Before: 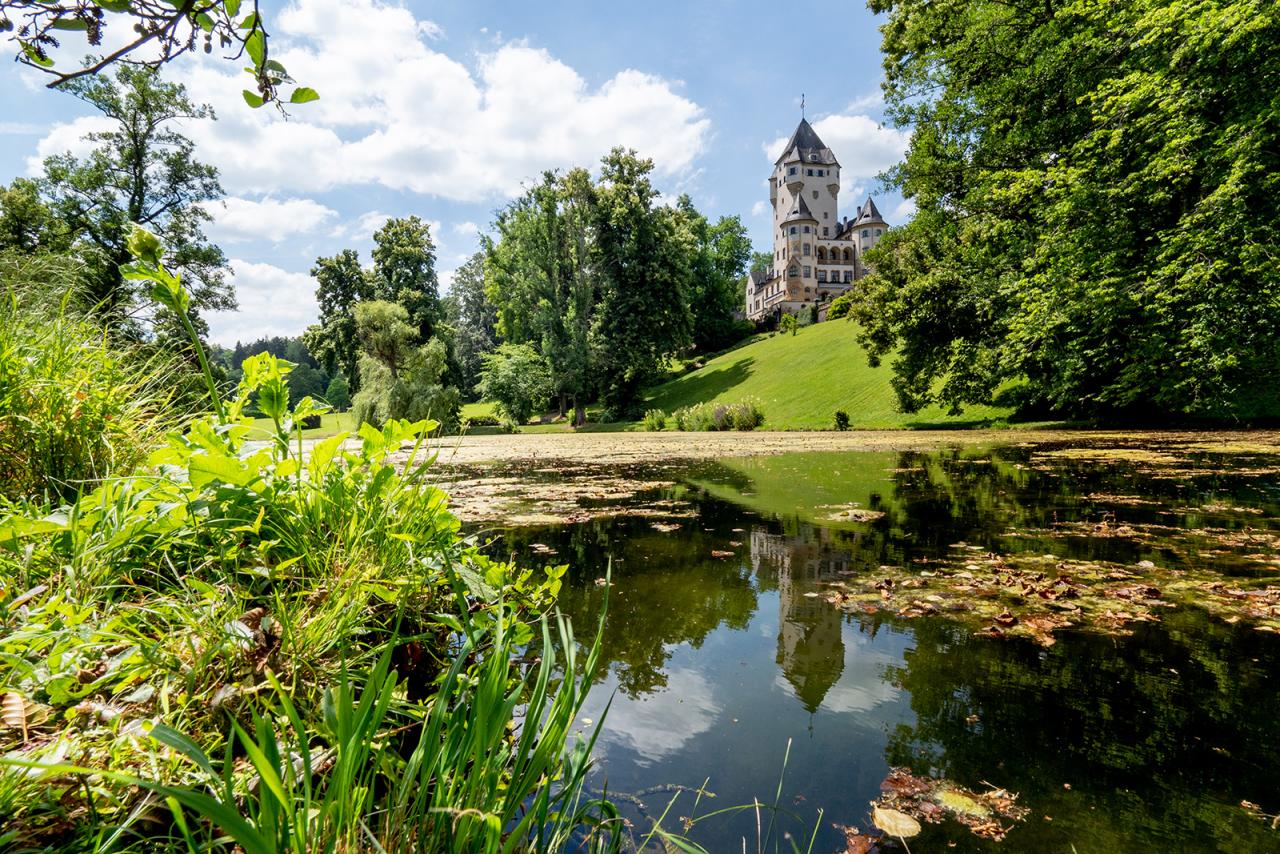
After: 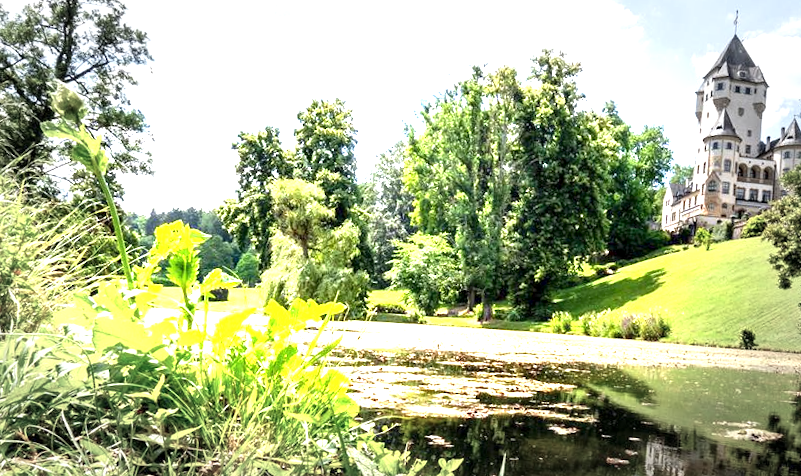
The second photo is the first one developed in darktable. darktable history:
exposure: black level correction 0, exposure 1.676 EV, compensate exposure bias true, compensate highlight preservation false
local contrast: highlights 106%, shadows 99%, detail 120%, midtone range 0.2
color correction: highlights a* 0.048, highlights b* -0.719
vignetting: fall-off start 65.72%, fall-off radius 39.57%, automatic ratio true, width/height ratio 0.664
crop and rotate: angle -4.97°, left 1.979%, top 6.858%, right 27.478%, bottom 30.373%
